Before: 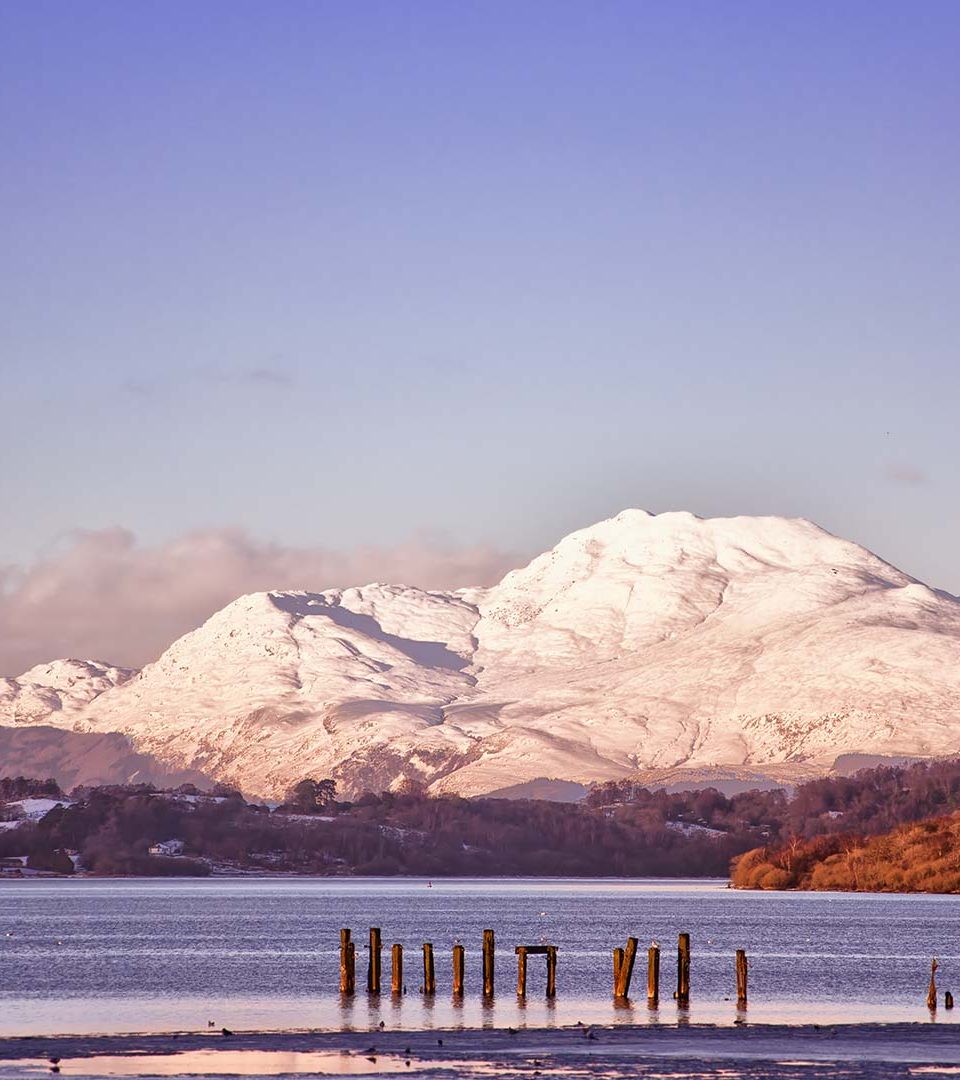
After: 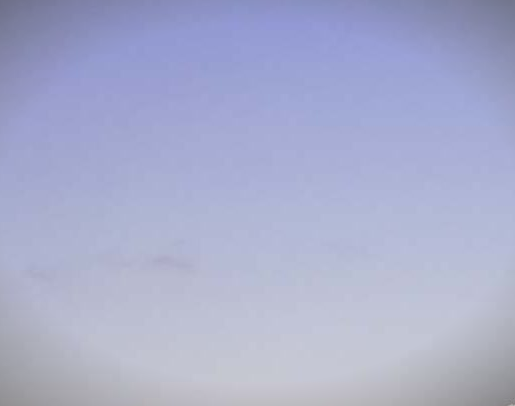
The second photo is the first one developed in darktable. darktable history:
vignetting: fall-off start 100.5%, width/height ratio 1.306, unbound false
crop: left 10.223%, top 10.571%, right 36.108%, bottom 51.766%
